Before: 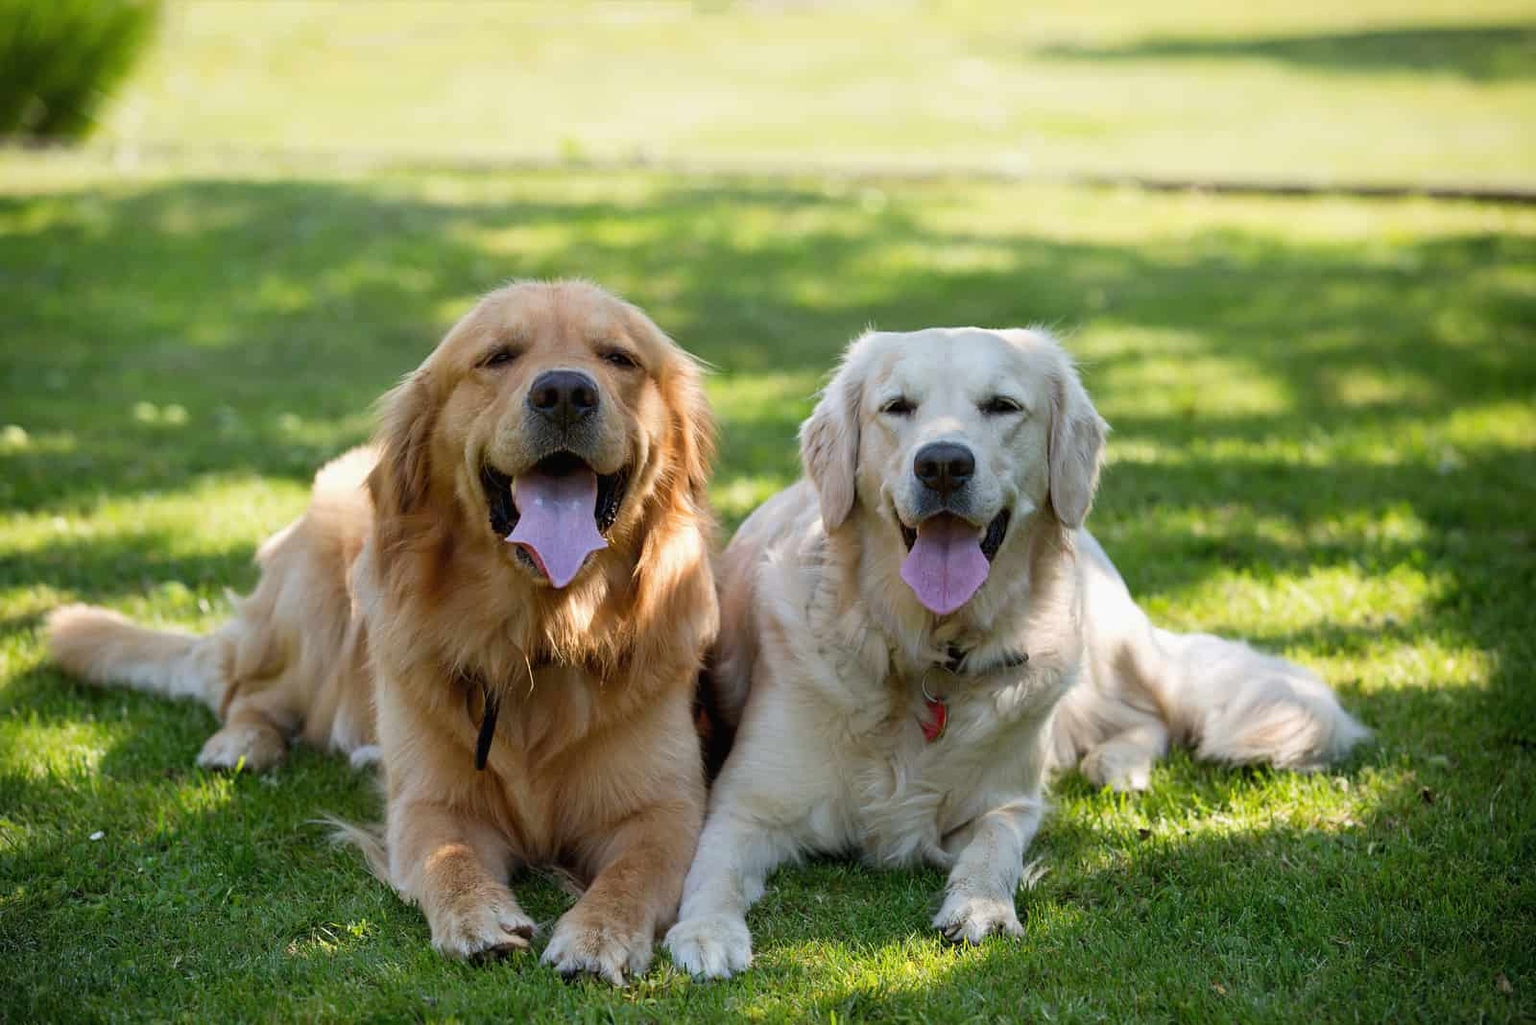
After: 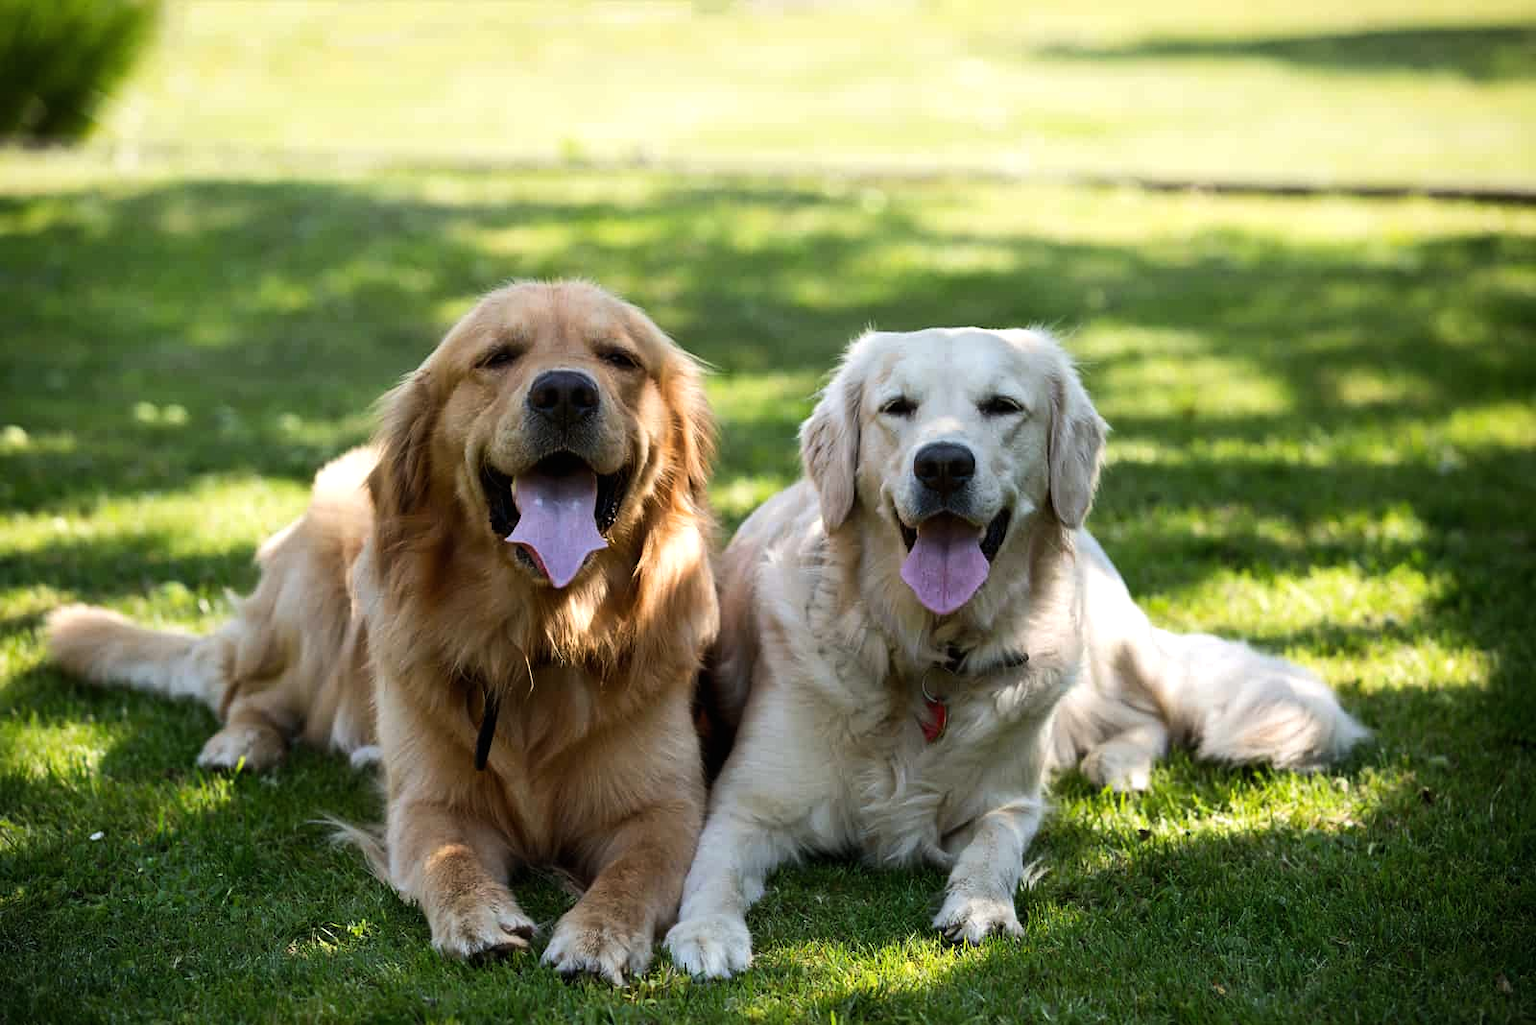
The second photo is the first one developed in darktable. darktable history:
exposure: exposure -0.384 EV, compensate highlight preservation false
tone equalizer: -8 EV -0.762 EV, -7 EV -0.734 EV, -6 EV -0.593 EV, -5 EV -0.379 EV, -3 EV 0.371 EV, -2 EV 0.6 EV, -1 EV 0.69 EV, +0 EV 0.739 EV, edges refinement/feathering 500, mask exposure compensation -1.57 EV, preserve details no
